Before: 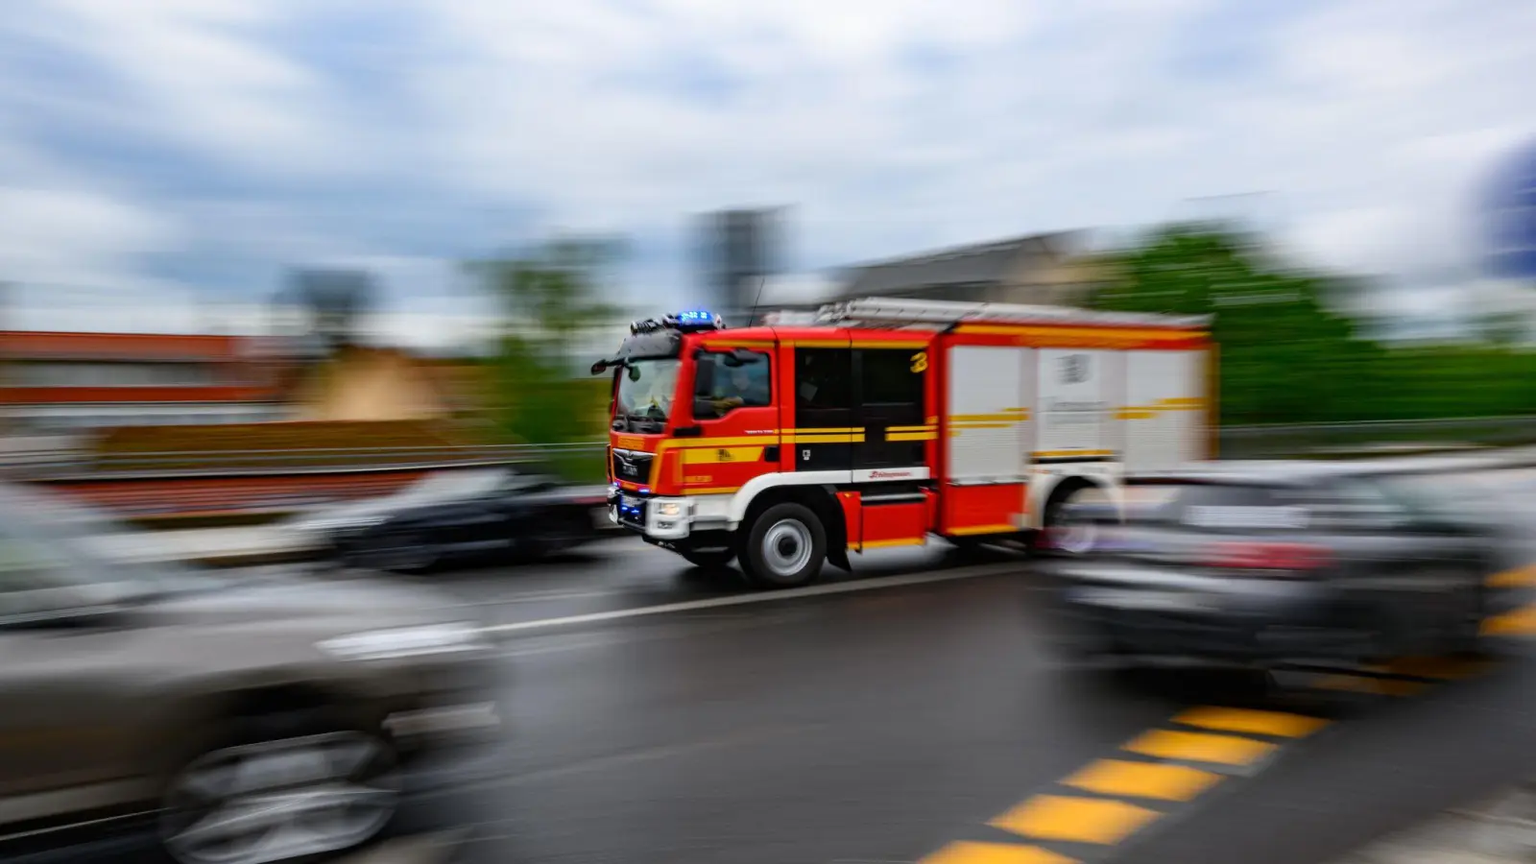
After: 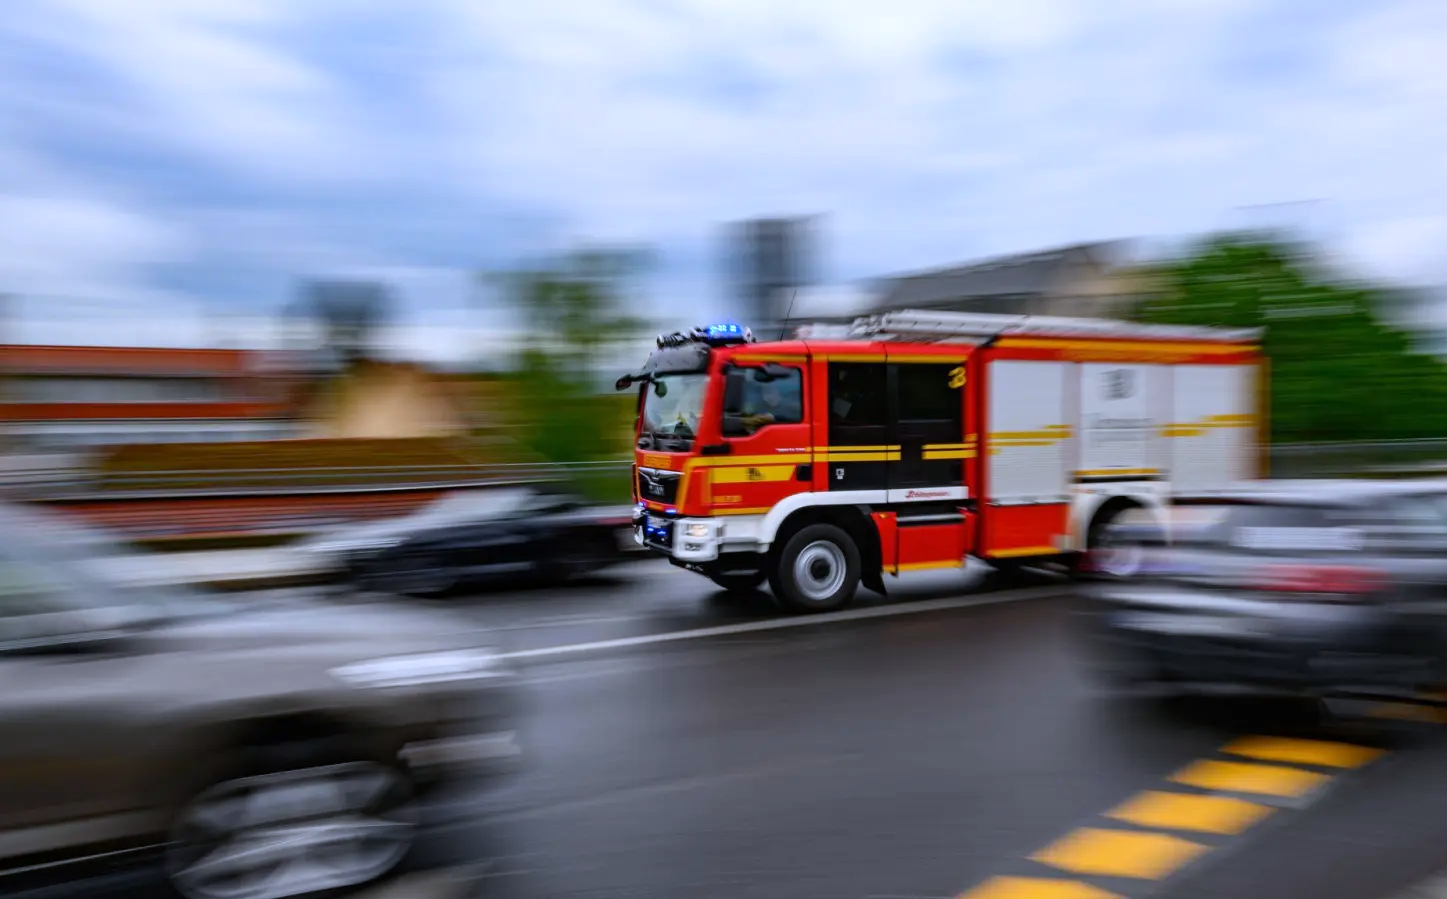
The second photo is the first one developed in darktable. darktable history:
crop: right 9.509%, bottom 0.031%
white balance: red 0.967, blue 1.119, emerald 0.756
